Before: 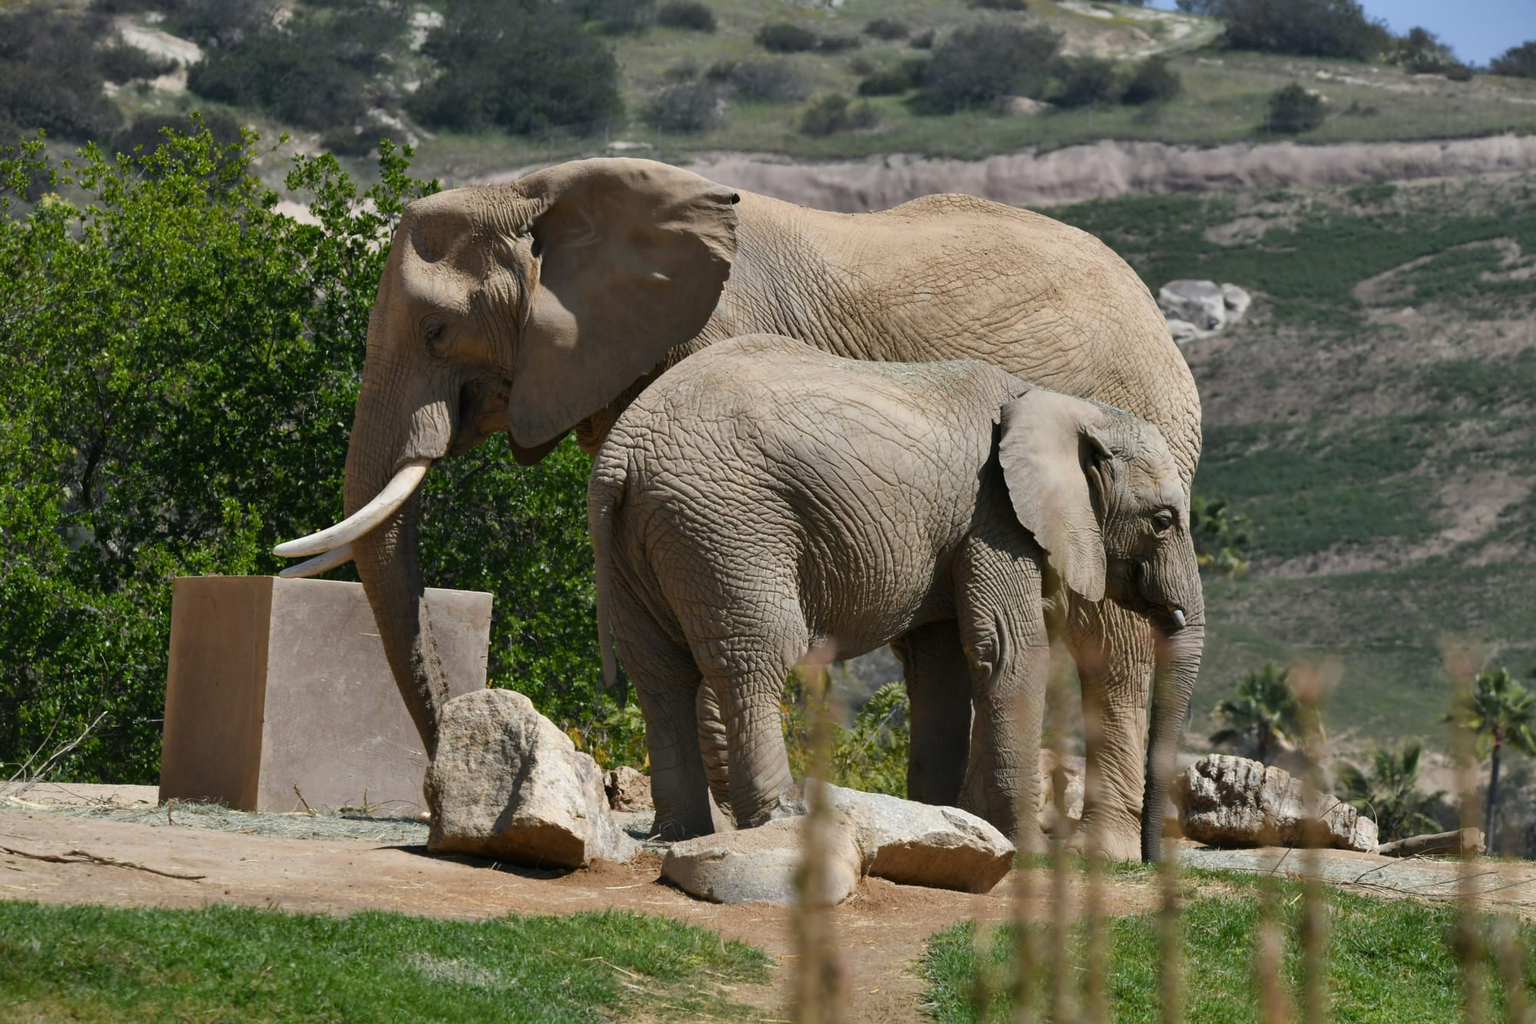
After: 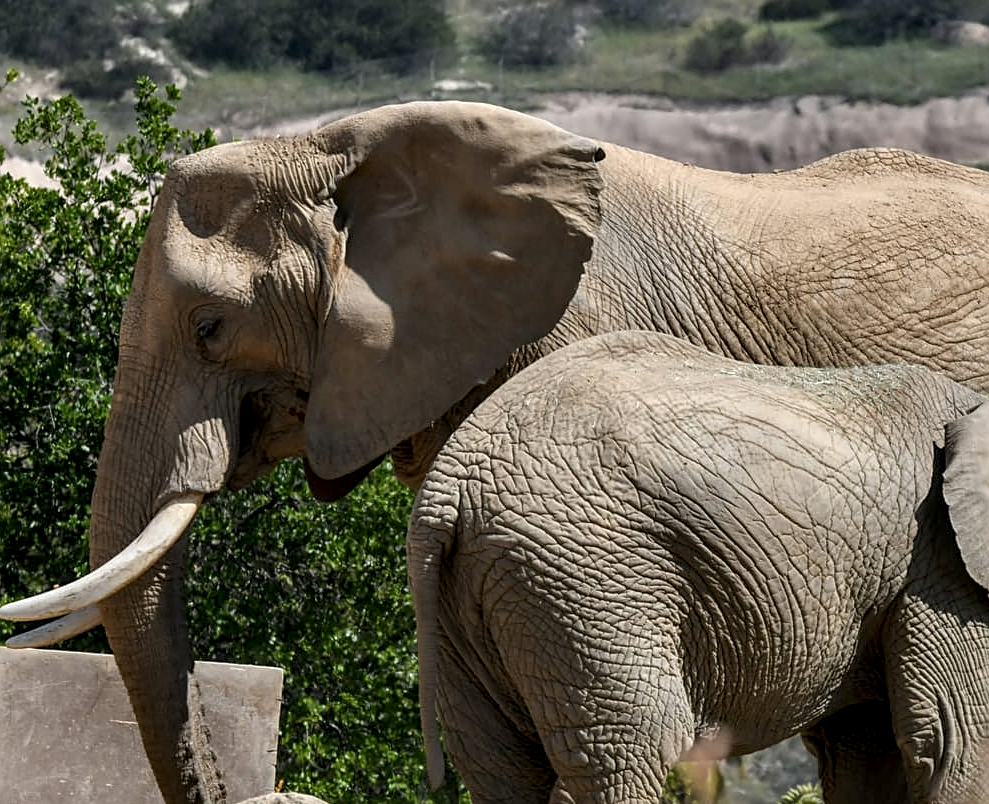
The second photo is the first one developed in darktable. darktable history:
sharpen: on, module defaults
crop: left 17.923%, top 7.862%, right 32.585%, bottom 31.803%
local contrast: detail 150%
